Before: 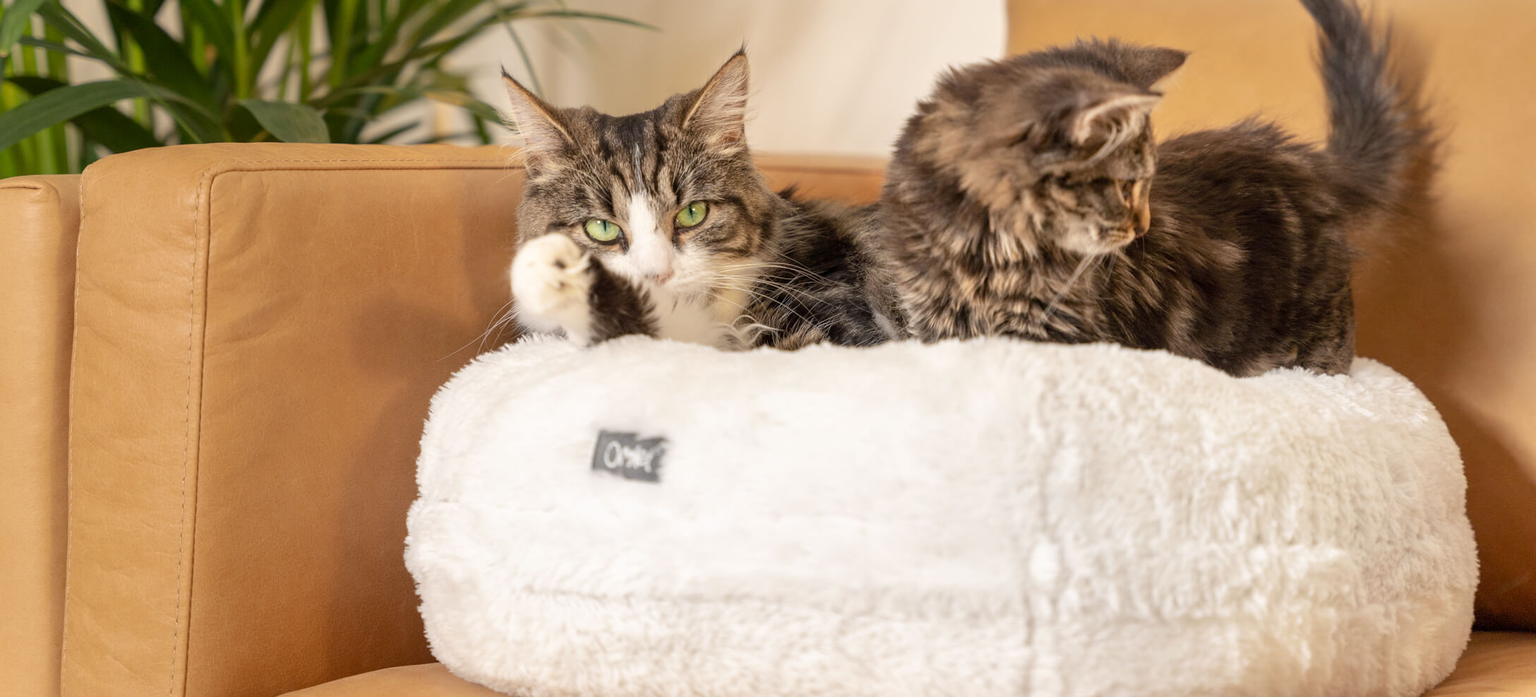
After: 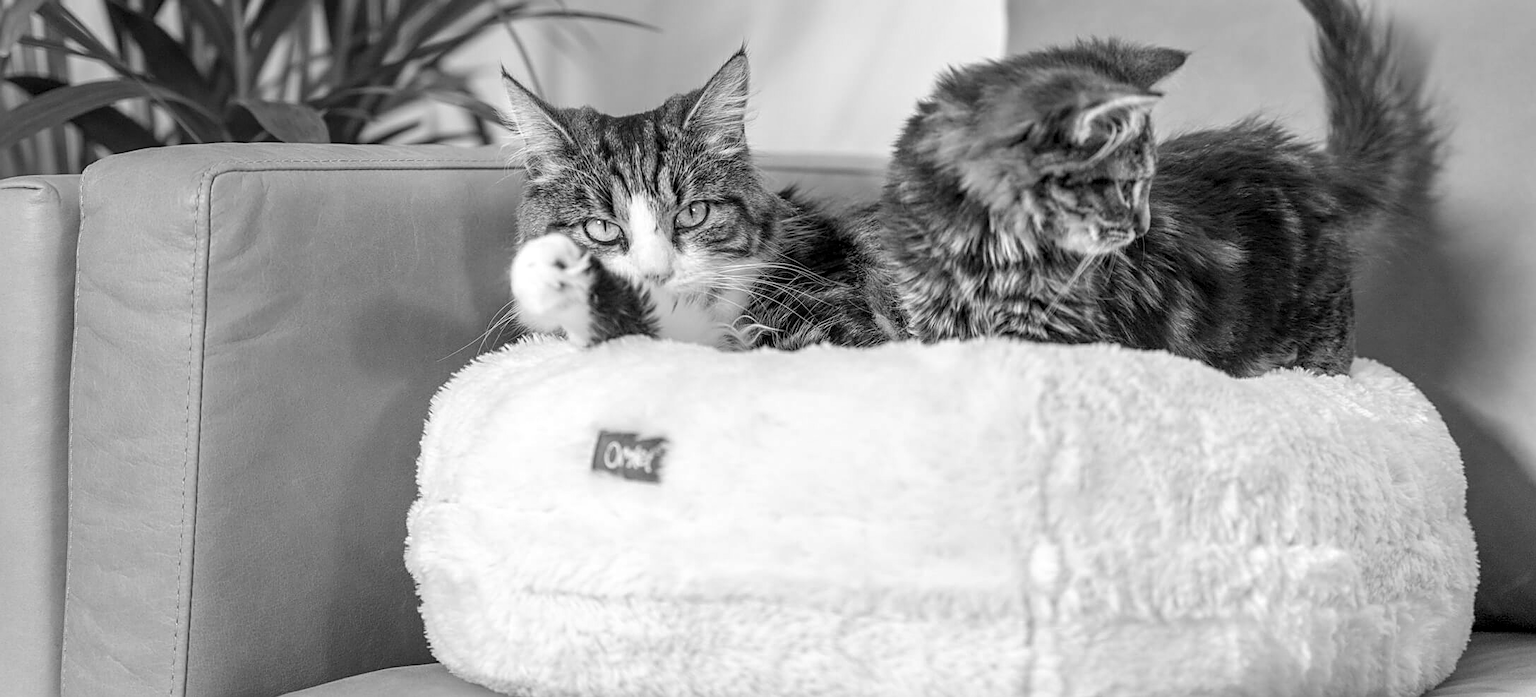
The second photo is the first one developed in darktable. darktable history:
local contrast: detail 130%
sharpen: on, module defaults
contrast brightness saturation: saturation -1
